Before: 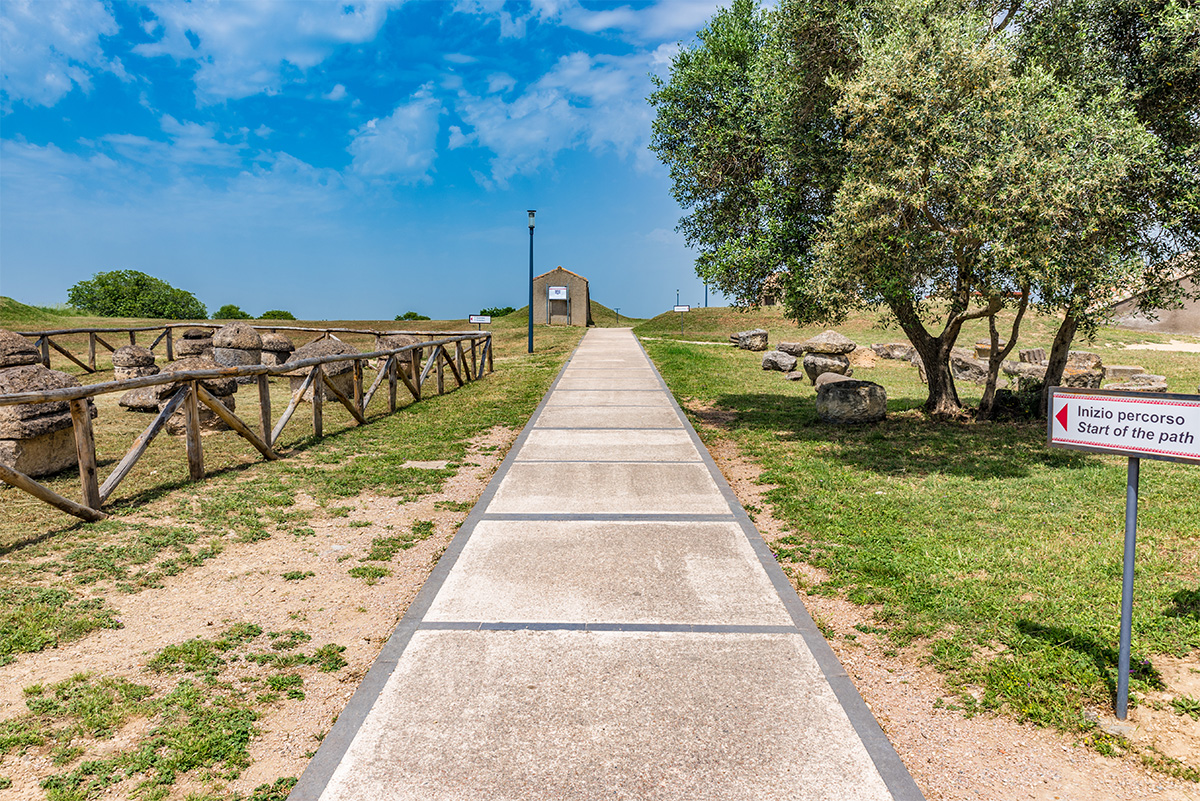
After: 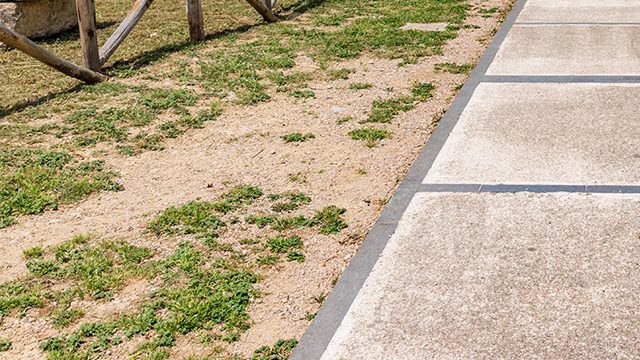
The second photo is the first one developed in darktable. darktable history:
crop and rotate: top 54.778%, right 46.61%, bottom 0.159%
exposure: exposure -0.072 EV, compensate highlight preservation false
